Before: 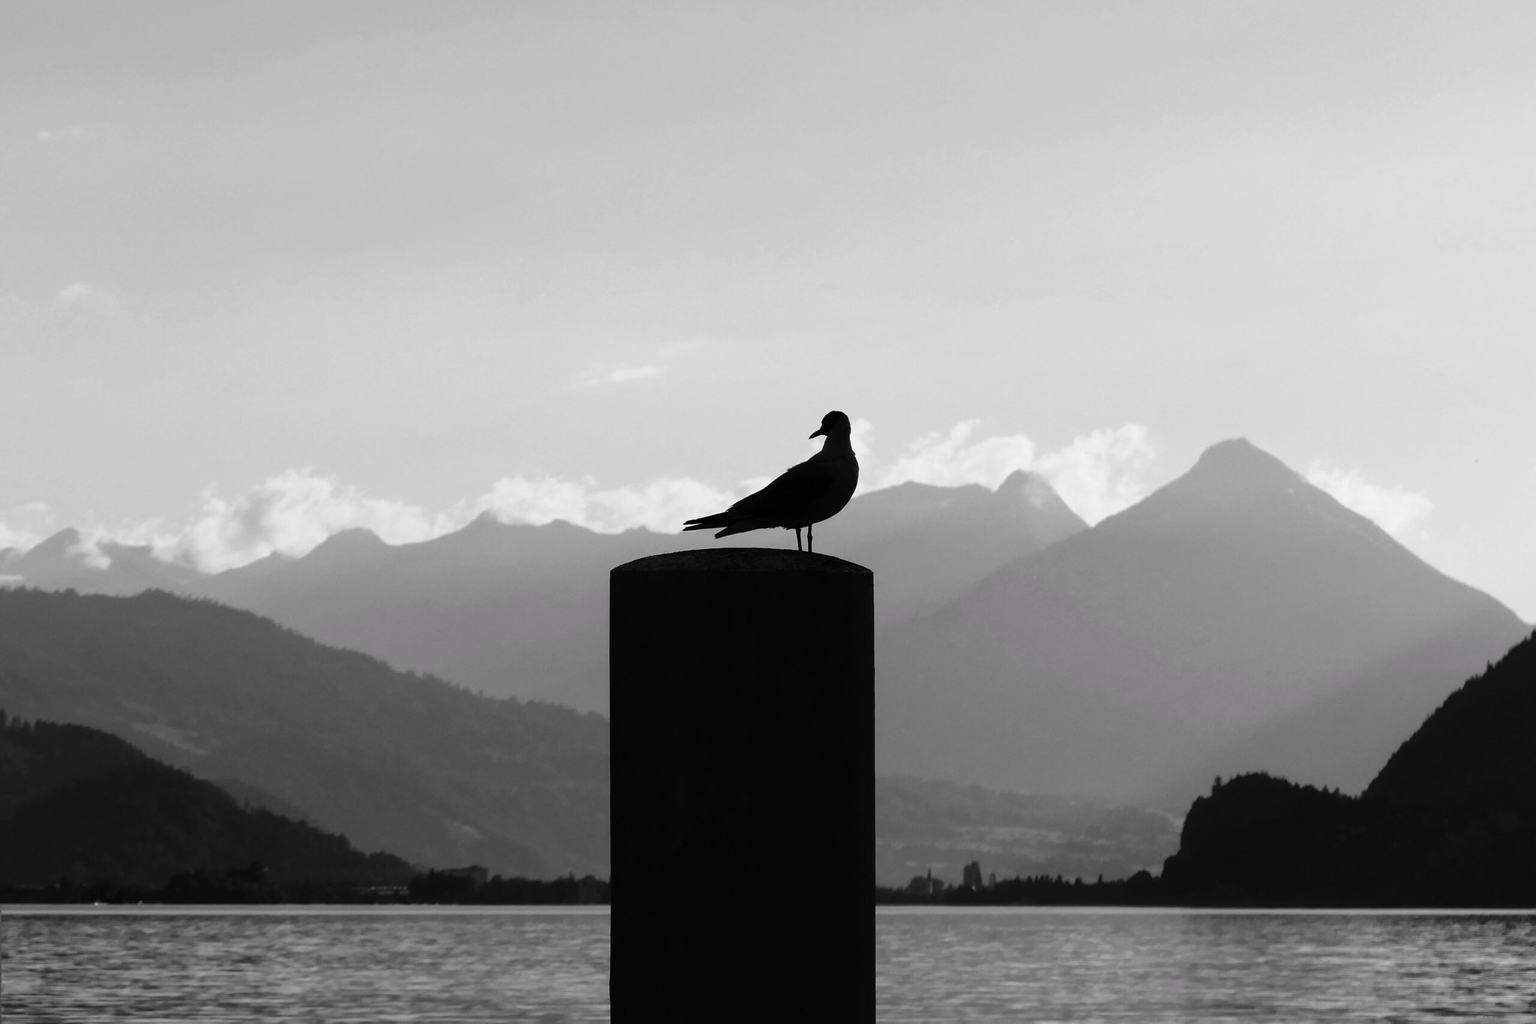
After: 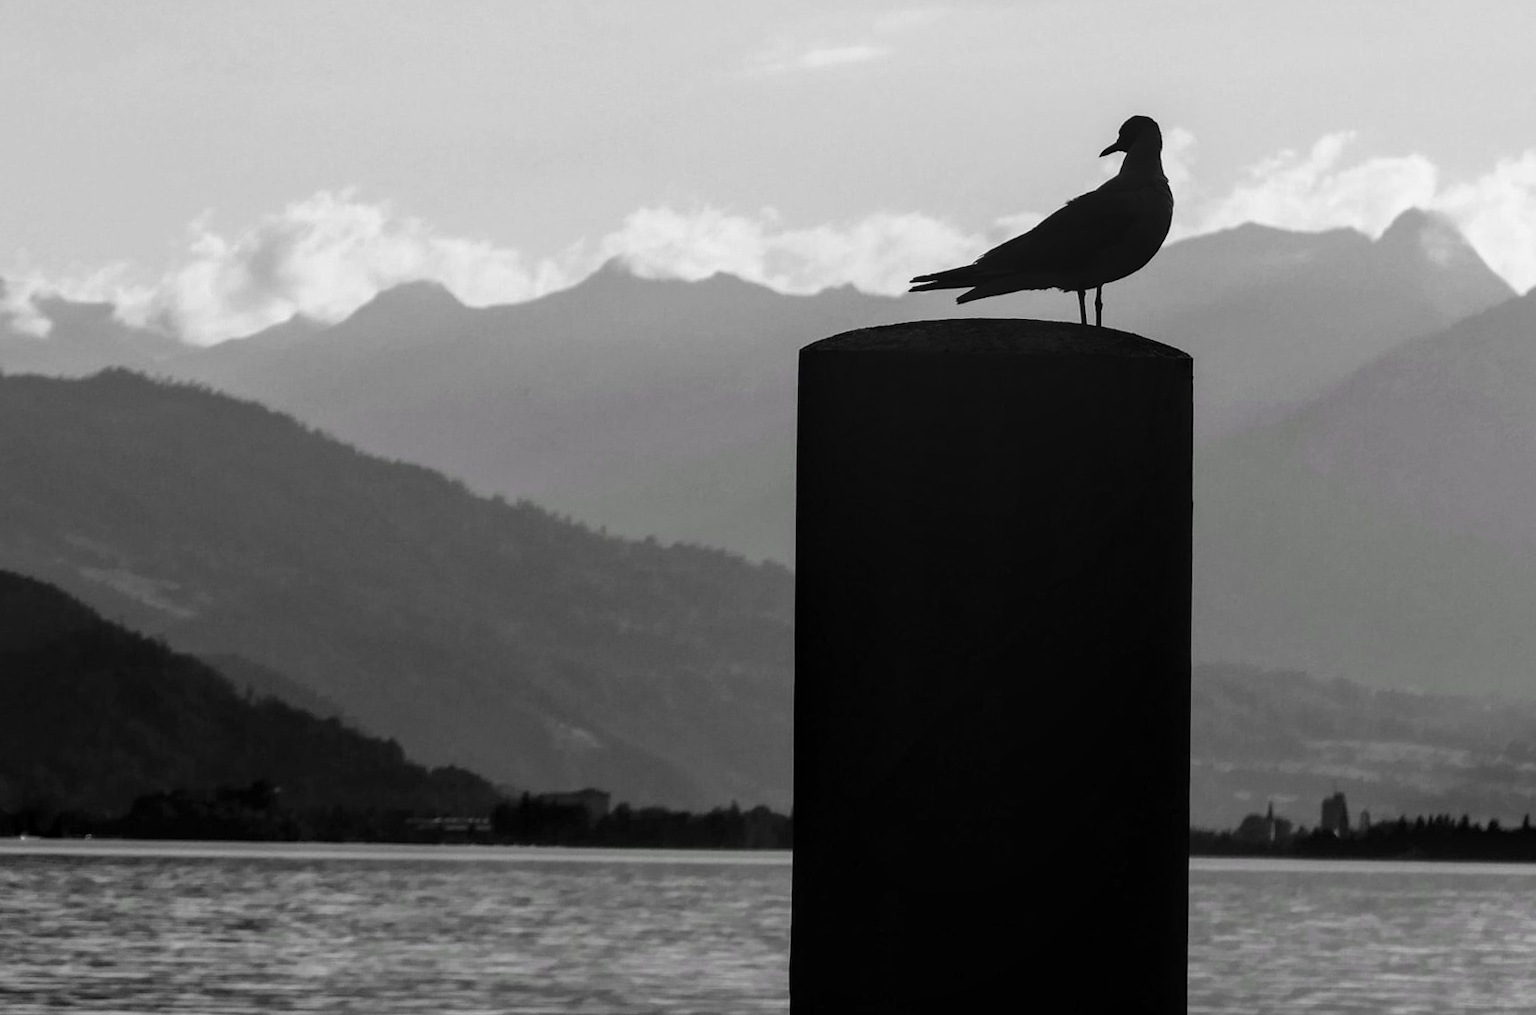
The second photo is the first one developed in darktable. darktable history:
crop and rotate: angle -0.819°, left 3.963%, top 32.374%, right 27.814%
local contrast: on, module defaults
